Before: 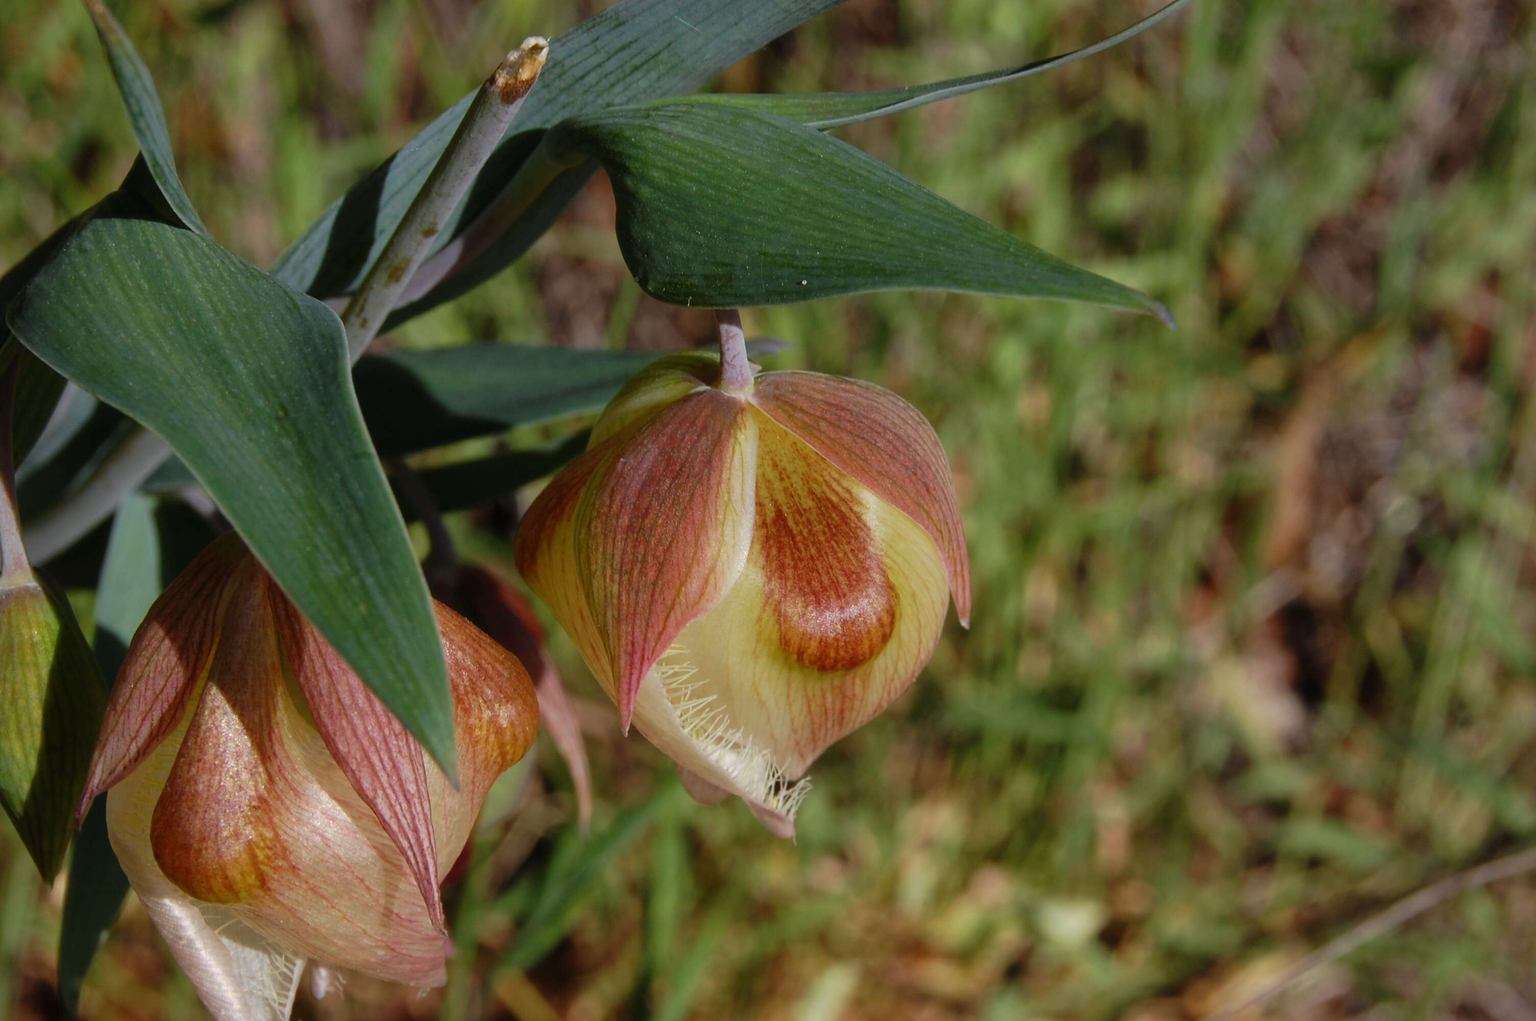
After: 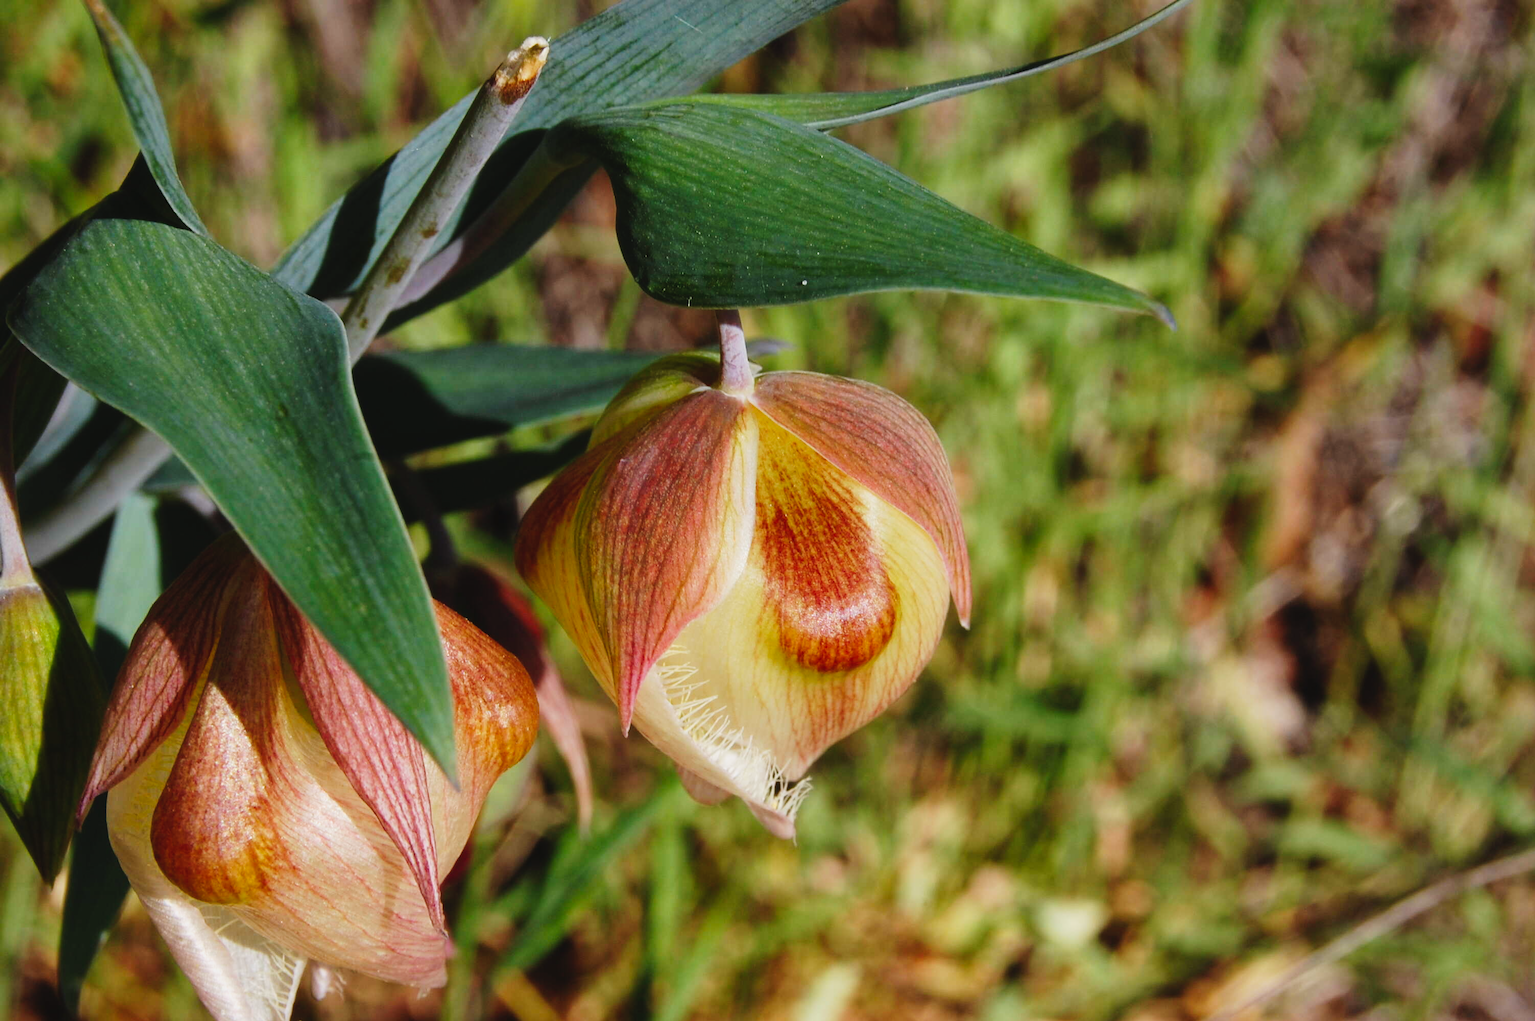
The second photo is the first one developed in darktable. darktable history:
tone curve: curves: ch0 [(0, 0.029) (0.087, 0.084) (0.227, 0.239) (0.46, 0.576) (0.657, 0.796) (0.861, 0.932) (0.997, 0.951)]; ch1 [(0, 0) (0.353, 0.344) (0.45, 0.46) (0.502, 0.494) (0.534, 0.523) (0.573, 0.576) (0.602, 0.631) (0.647, 0.669) (1, 1)]; ch2 [(0, 0) (0.333, 0.346) (0.385, 0.395) (0.44, 0.466) (0.5, 0.493) (0.521, 0.56) (0.553, 0.579) (0.573, 0.599) (0.667, 0.777) (1, 1)], preserve colors none
